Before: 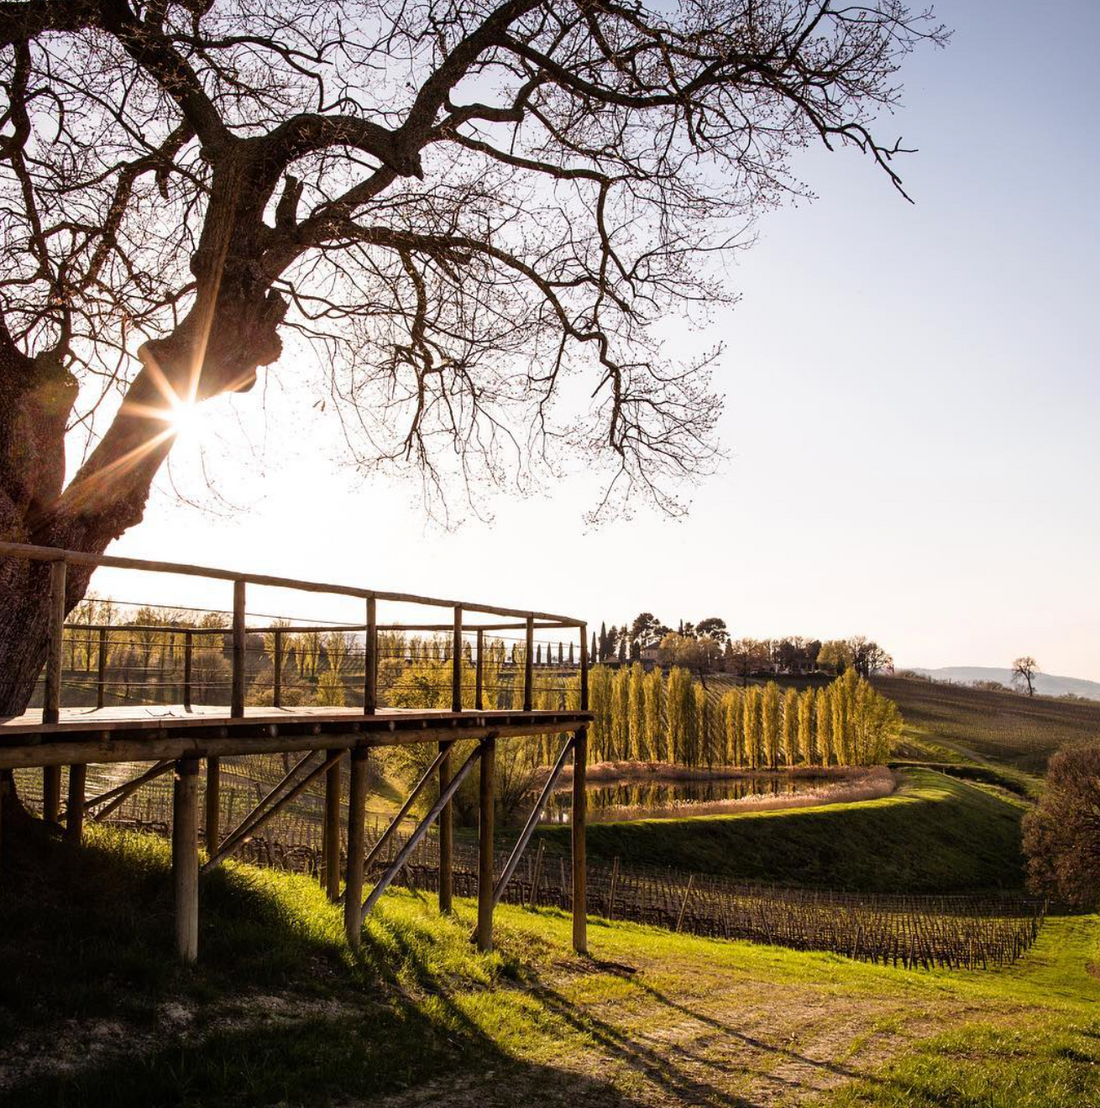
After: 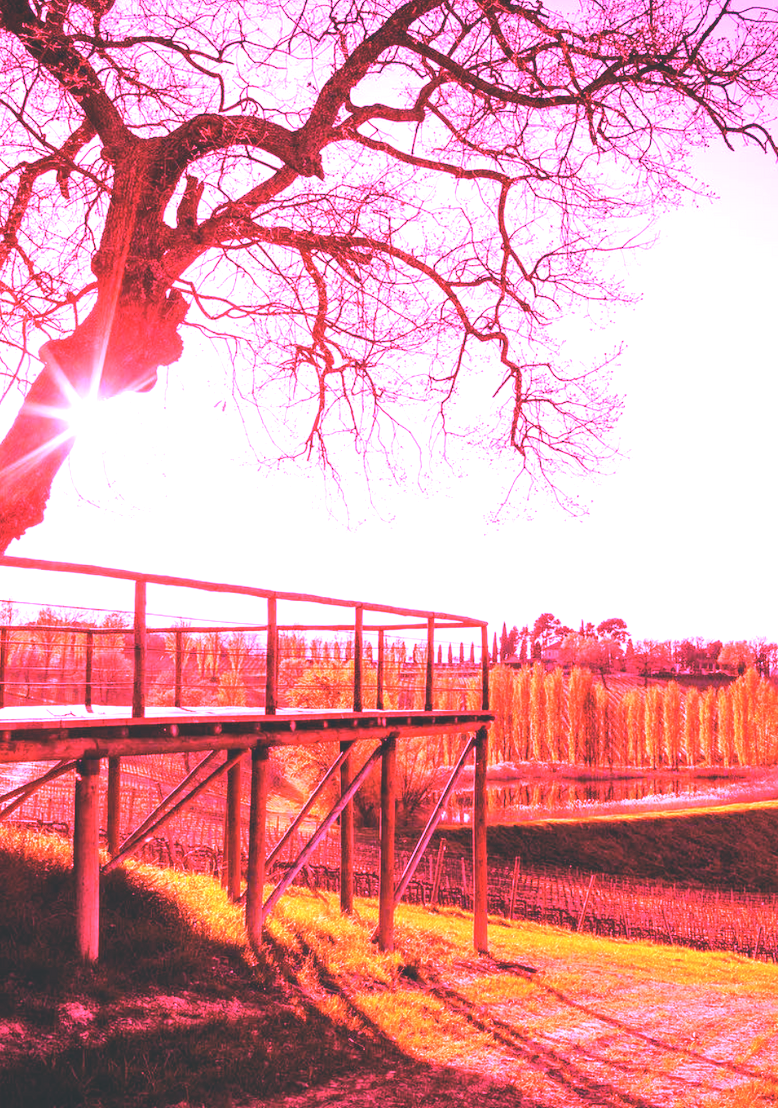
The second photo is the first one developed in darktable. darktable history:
color balance: mode lift, gamma, gain (sRGB), lift [0.997, 0.979, 1.021, 1.011], gamma [1, 1.084, 0.916, 0.998], gain [1, 0.87, 1.13, 1.101], contrast 4.55%, contrast fulcrum 38.24%, output saturation 104.09%
white balance: red 4.26, blue 1.802
exposure: black level correction -0.028, compensate highlight preservation false
crop and rotate: left 9.061%, right 20.142%
